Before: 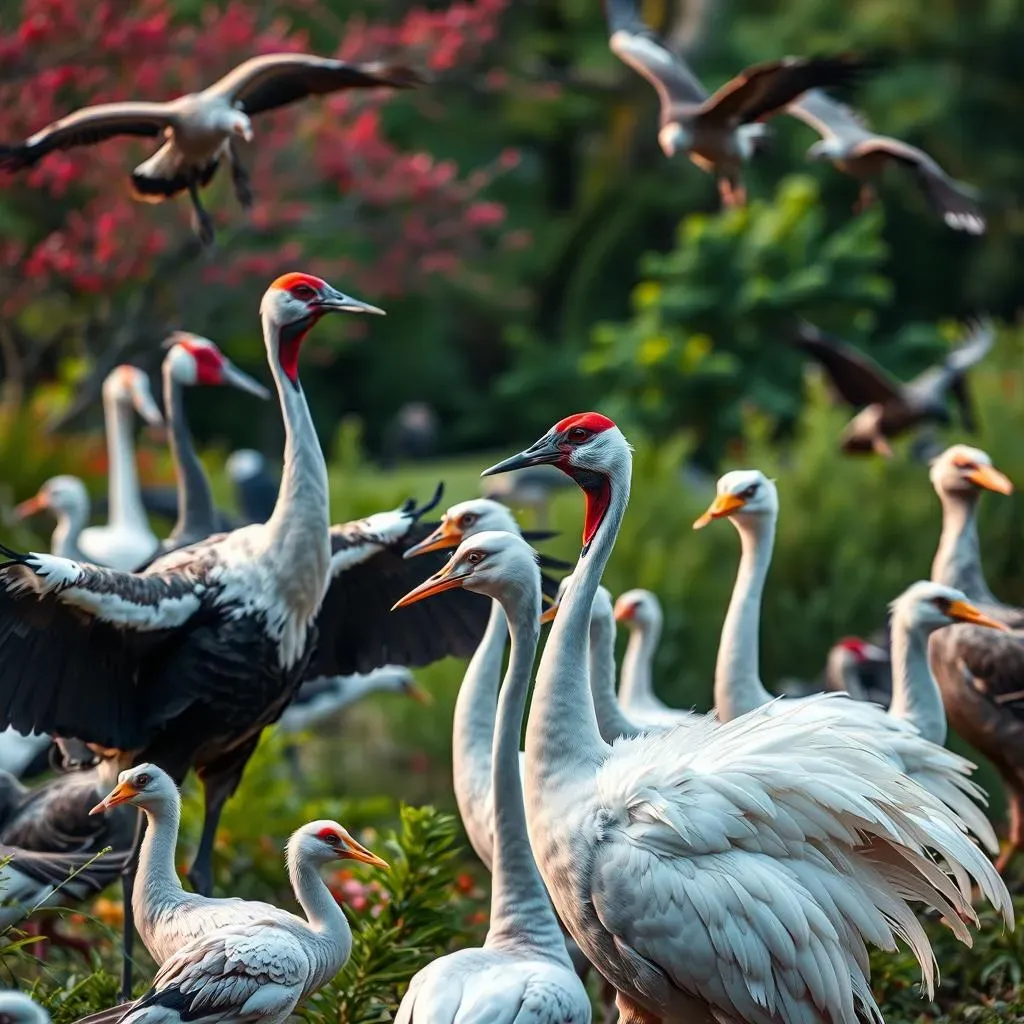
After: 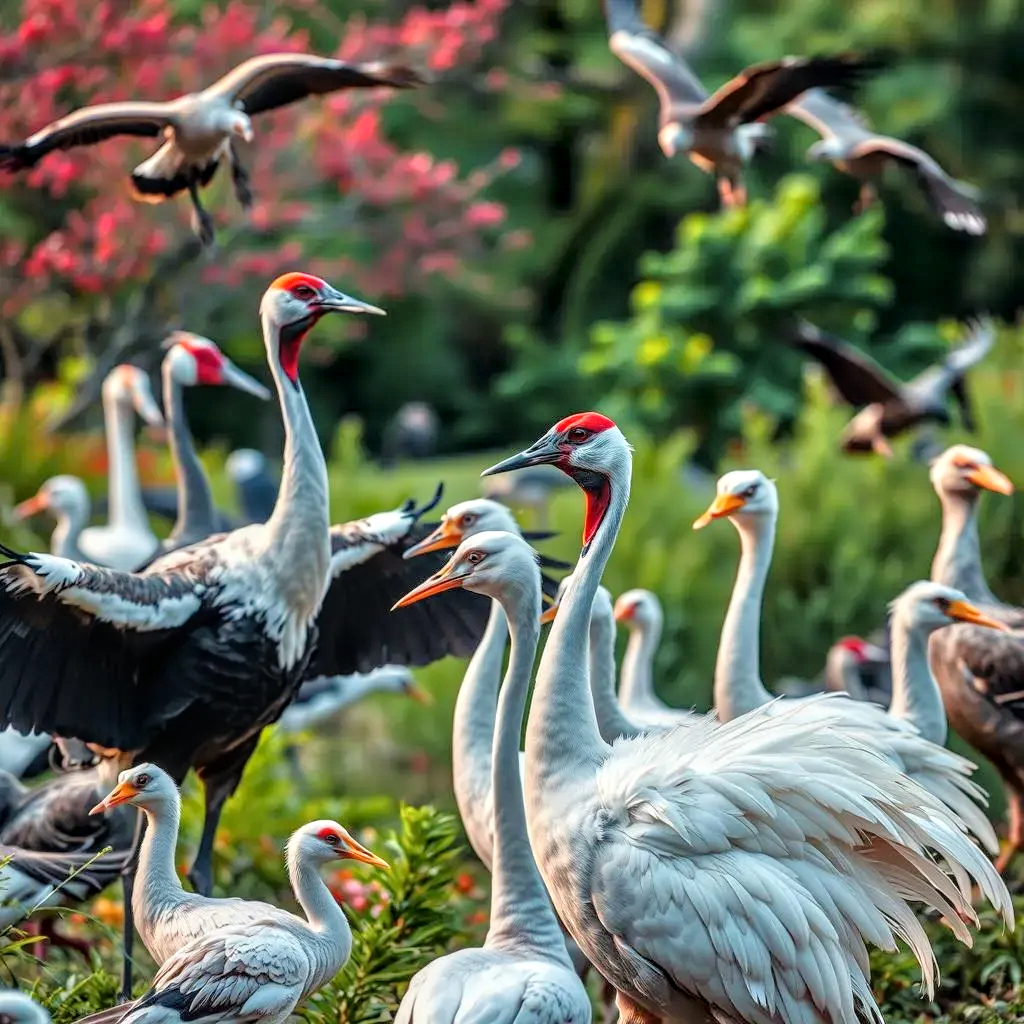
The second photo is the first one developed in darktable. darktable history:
exposure: exposure -0.157 EV, compensate highlight preservation false
local contrast: on, module defaults
tone equalizer: -7 EV 0.157 EV, -6 EV 0.579 EV, -5 EV 1.13 EV, -4 EV 1.34 EV, -3 EV 1.14 EV, -2 EV 0.6 EV, -1 EV 0.168 EV, mask exposure compensation -0.489 EV
color correction: highlights b* 0.051
